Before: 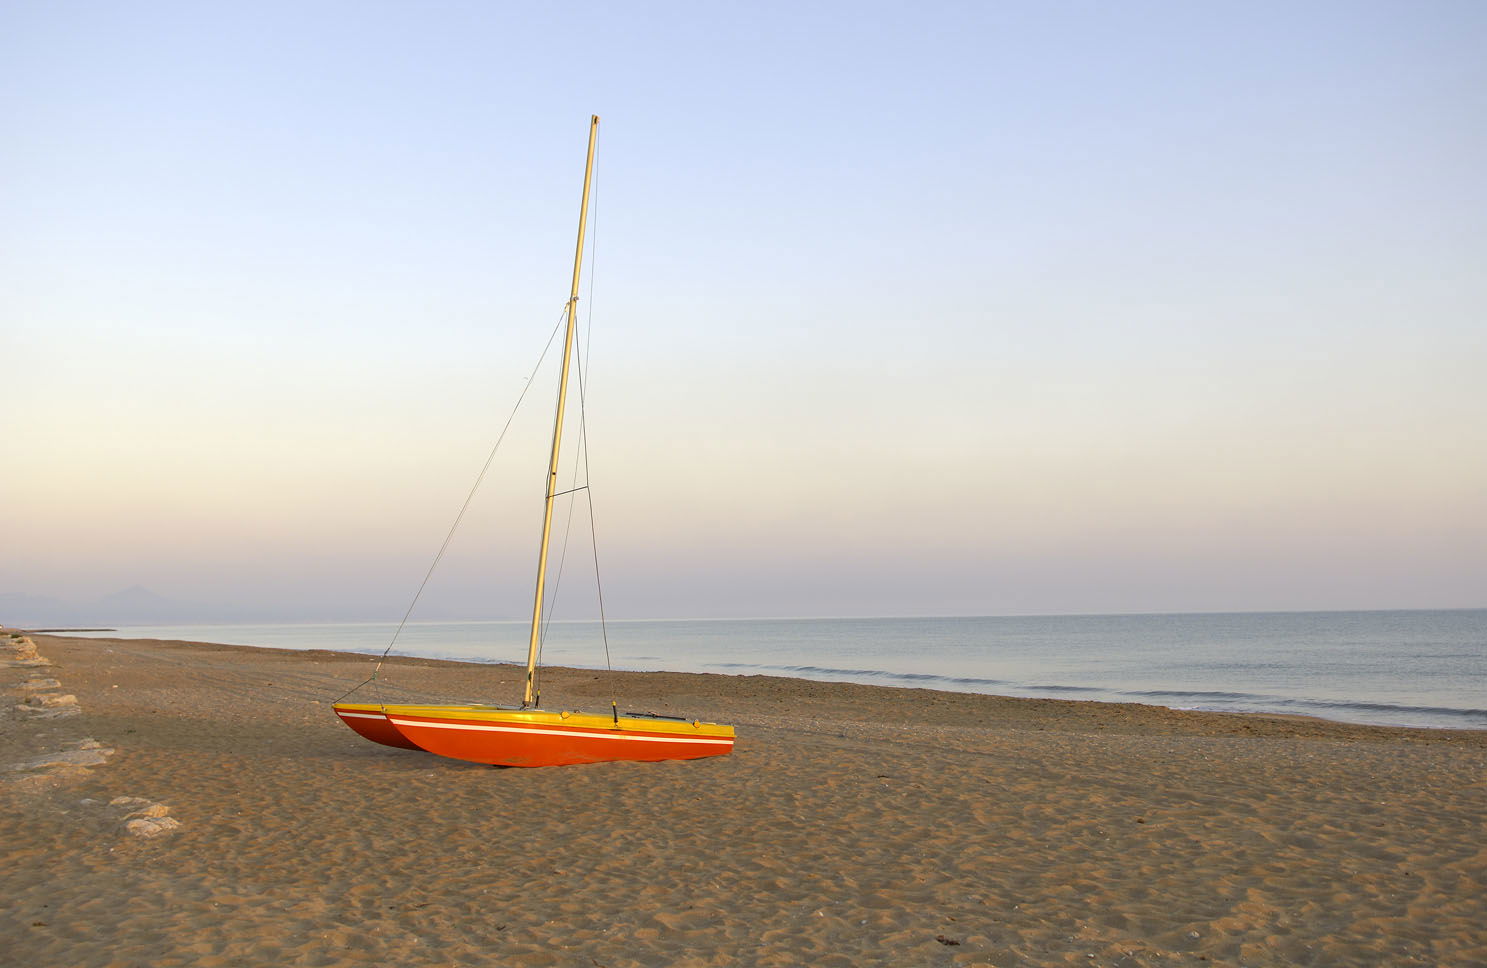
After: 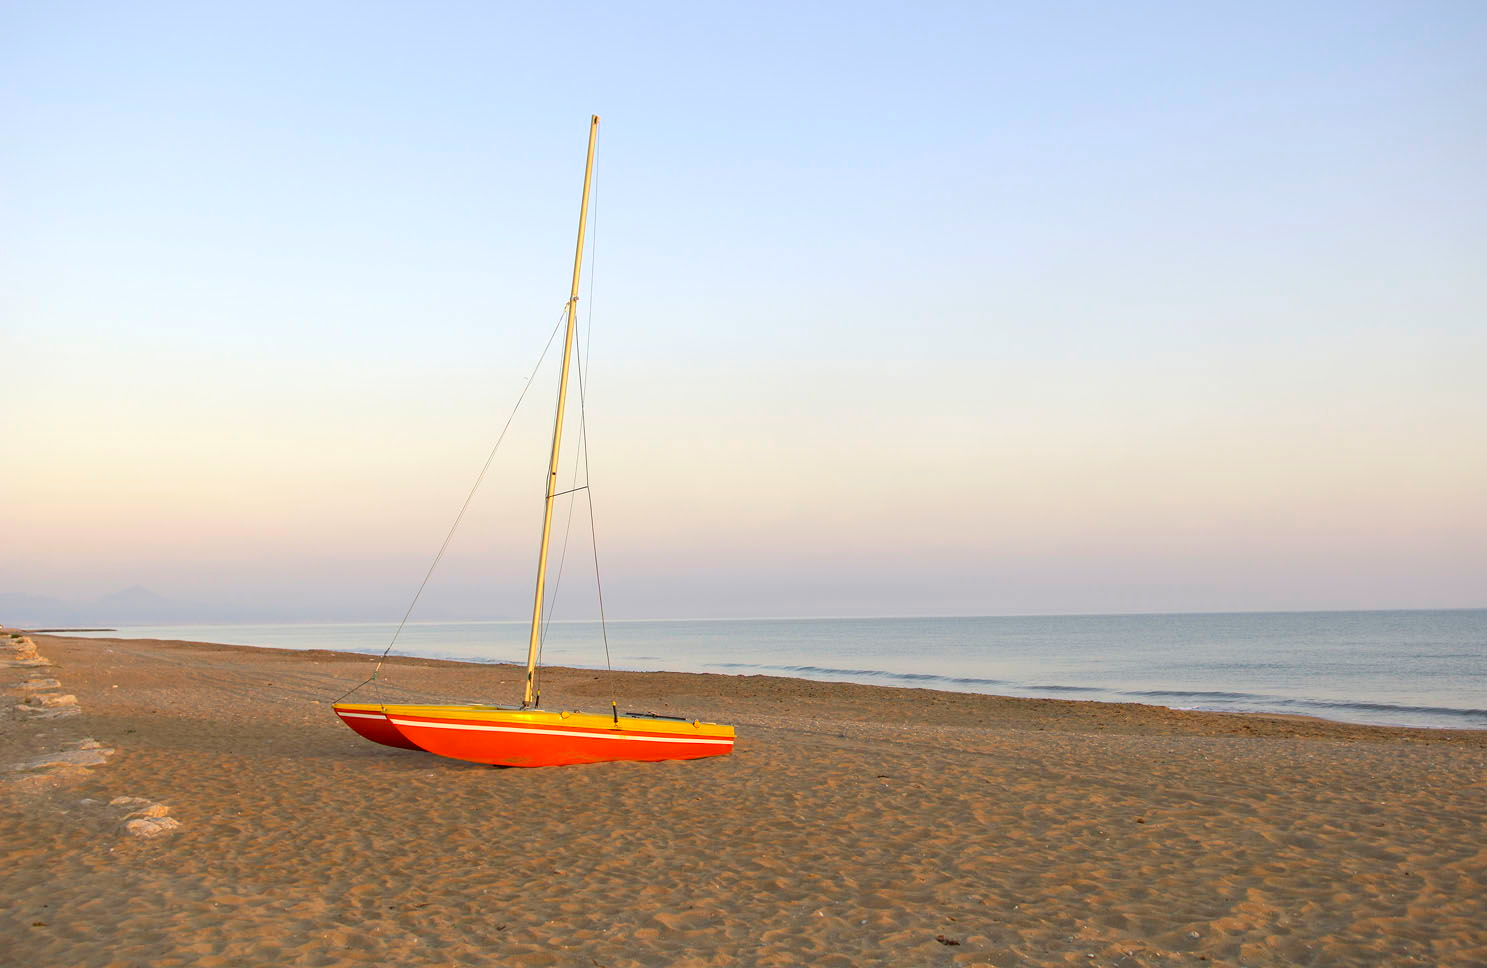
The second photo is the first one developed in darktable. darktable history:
contrast brightness saturation: contrast 0.097, brightness 0.039, saturation 0.09
